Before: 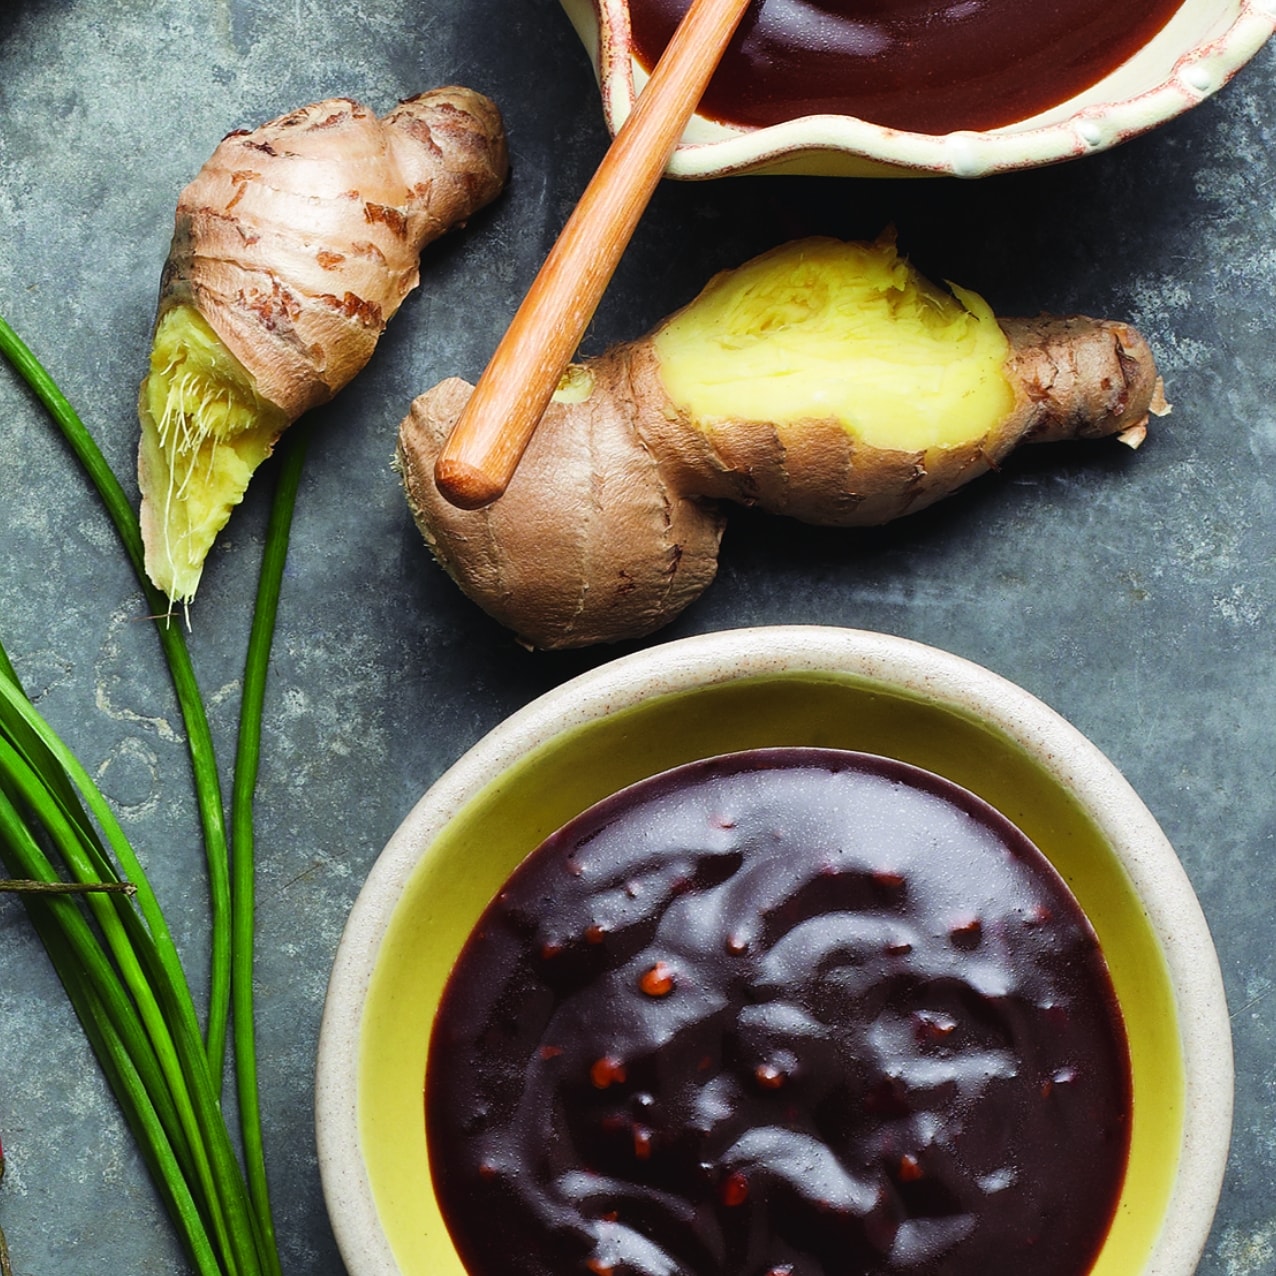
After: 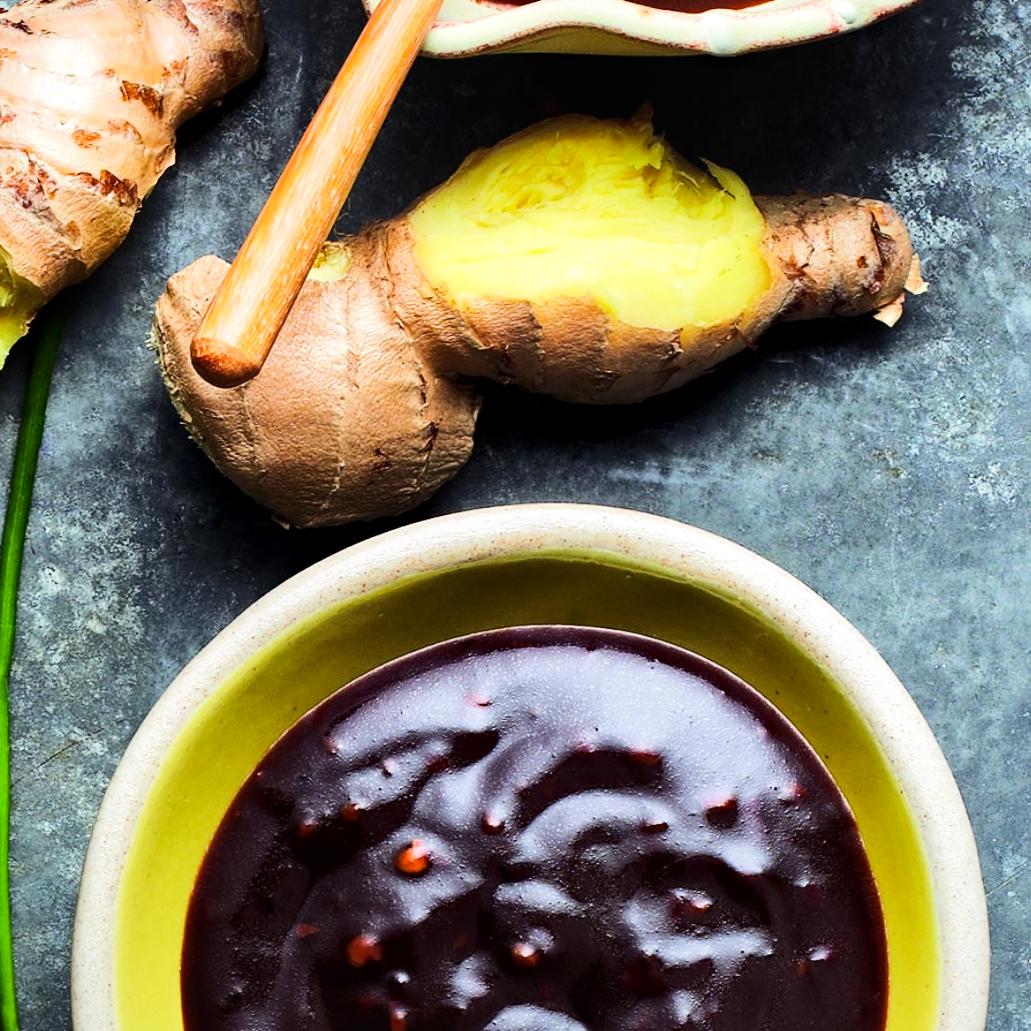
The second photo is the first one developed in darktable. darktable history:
contrast brightness saturation: contrast 0.08, saturation 0.02
crop: left 19.159%, top 9.58%, bottom 9.58%
haze removal: compatibility mode true, adaptive false
local contrast: mode bilateral grid, contrast 20, coarseness 50, detail 150%, midtone range 0.2
rgb curve: curves: ch0 [(0, 0) (0.284, 0.292) (0.505, 0.644) (1, 1)]; ch1 [(0, 0) (0.284, 0.292) (0.505, 0.644) (1, 1)]; ch2 [(0, 0) (0.284, 0.292) (0.505, 0.644) (1, 1)], compensate middle gray true
